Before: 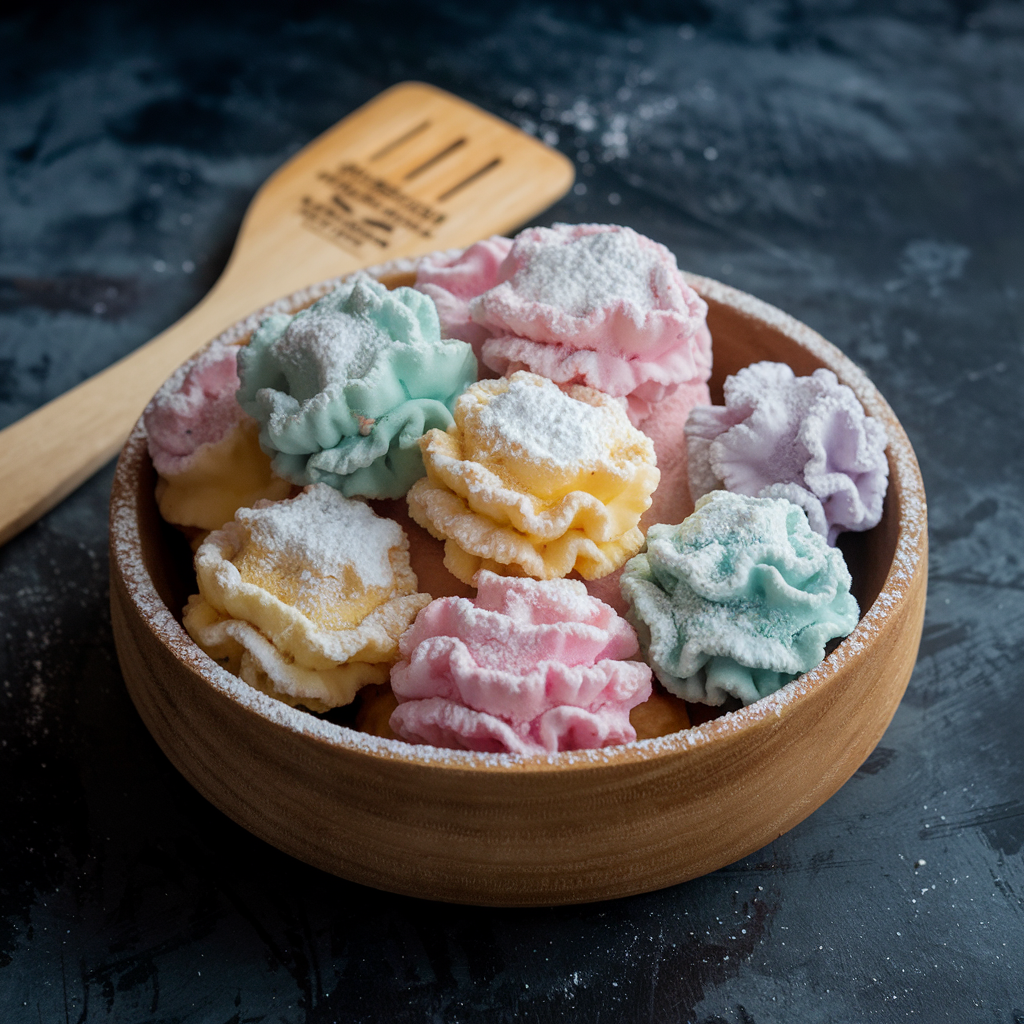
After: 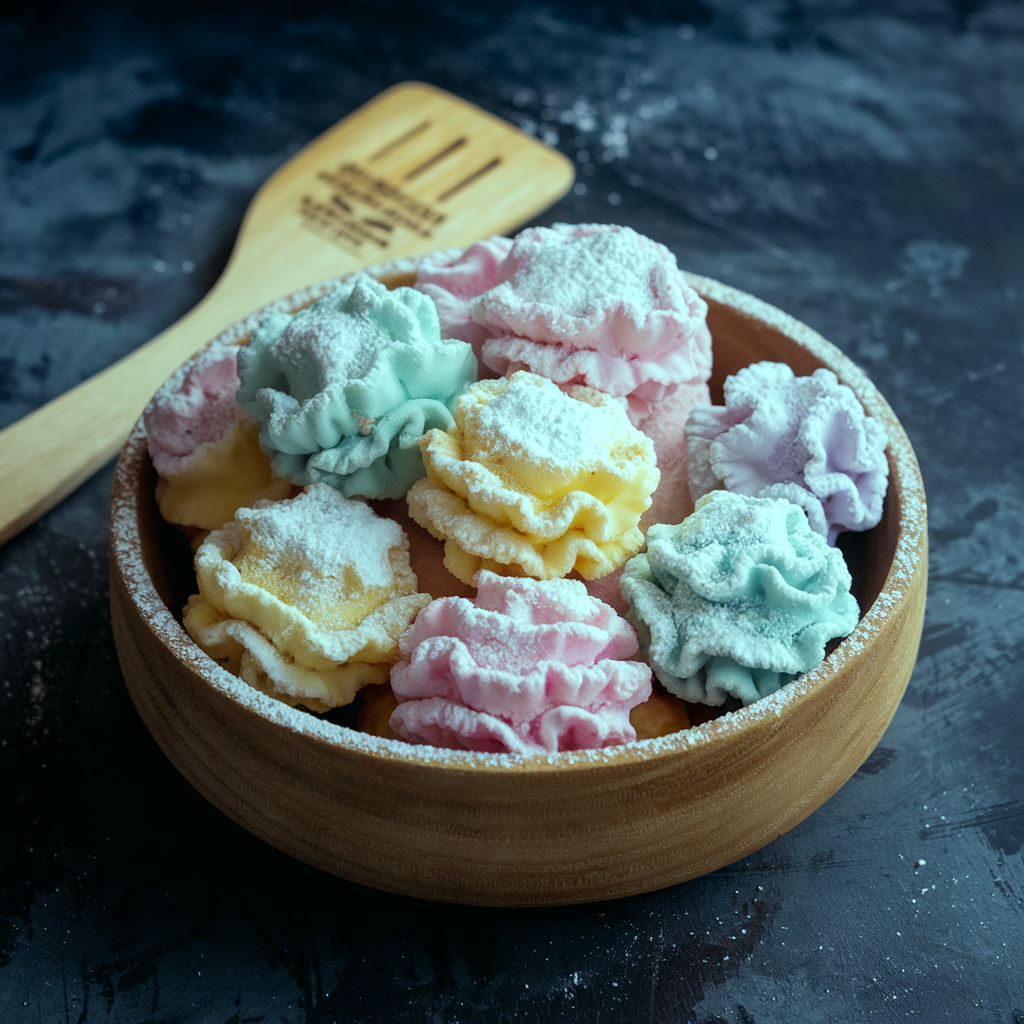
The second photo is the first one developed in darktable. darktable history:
color balance: mode lift, gamma, gain (sRGB), lift [0.997, 0.979, 1.021, 1.011], gamma [1, 1.084, 0.916, 0.998], gain [1, 0.87, 1.13, 1.101], contrast 4.55%, contrast fulcrum 38.24%, output saturation 104.09%
